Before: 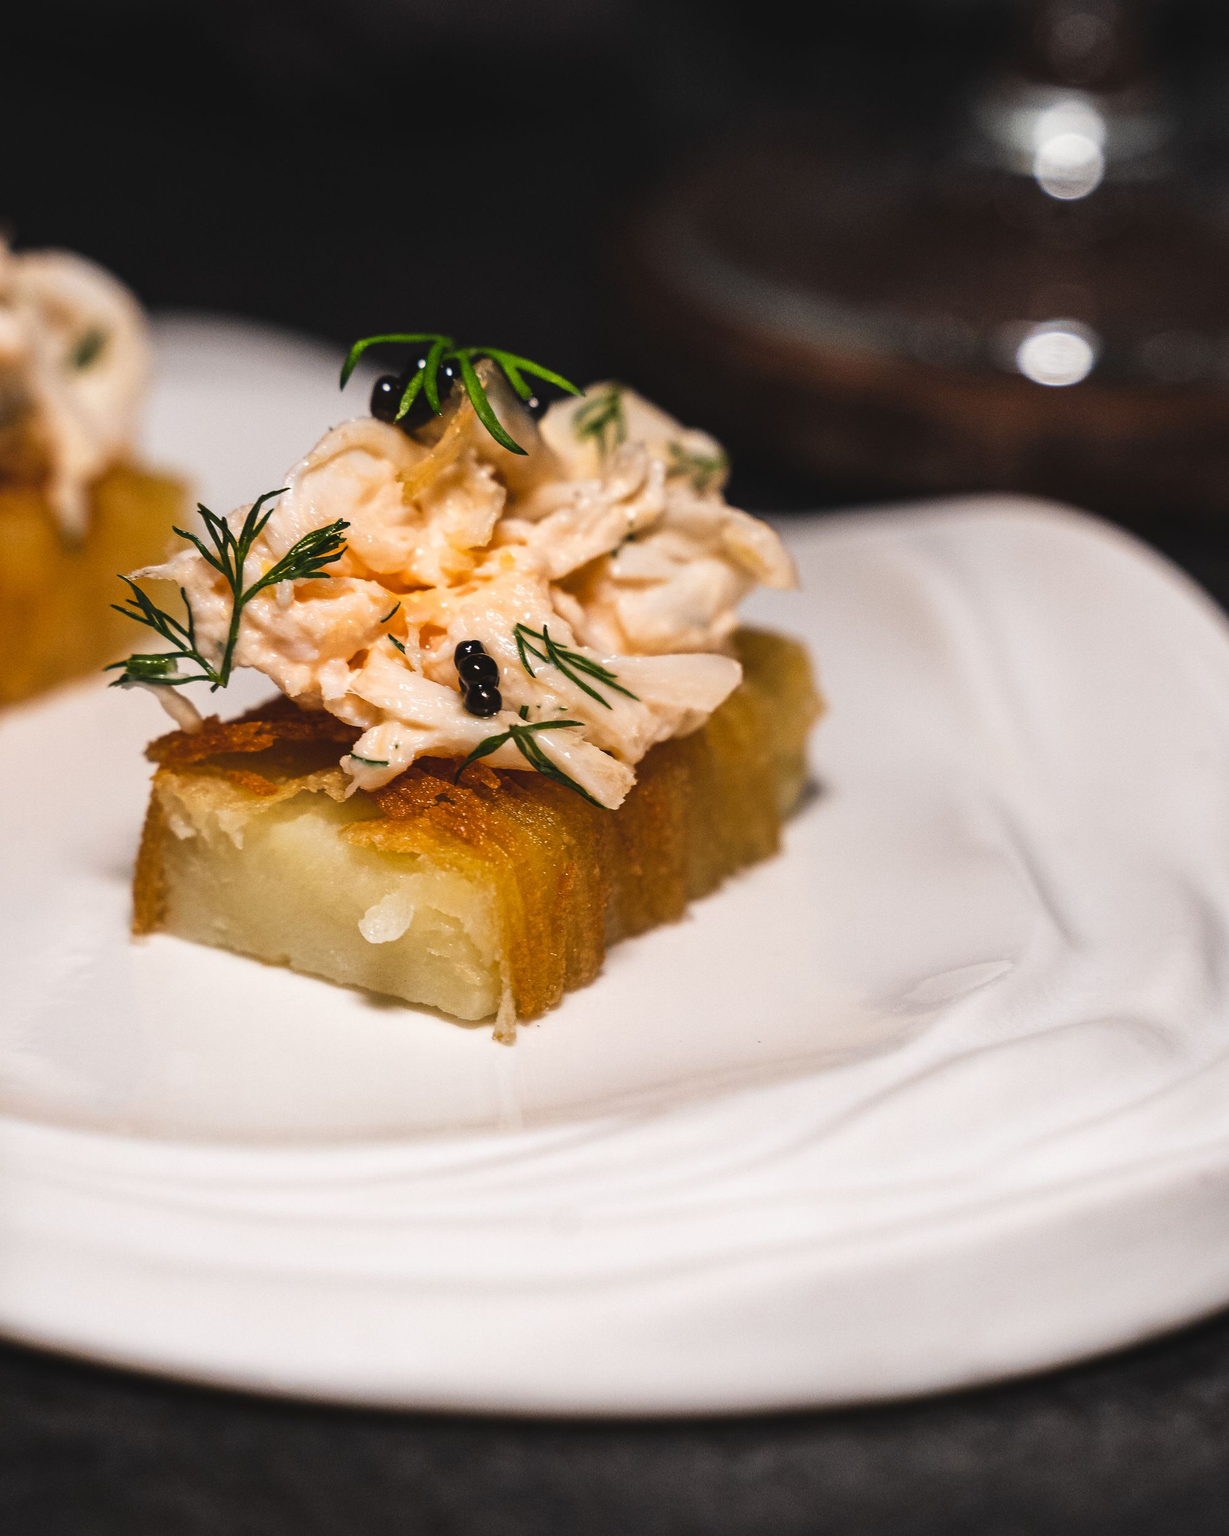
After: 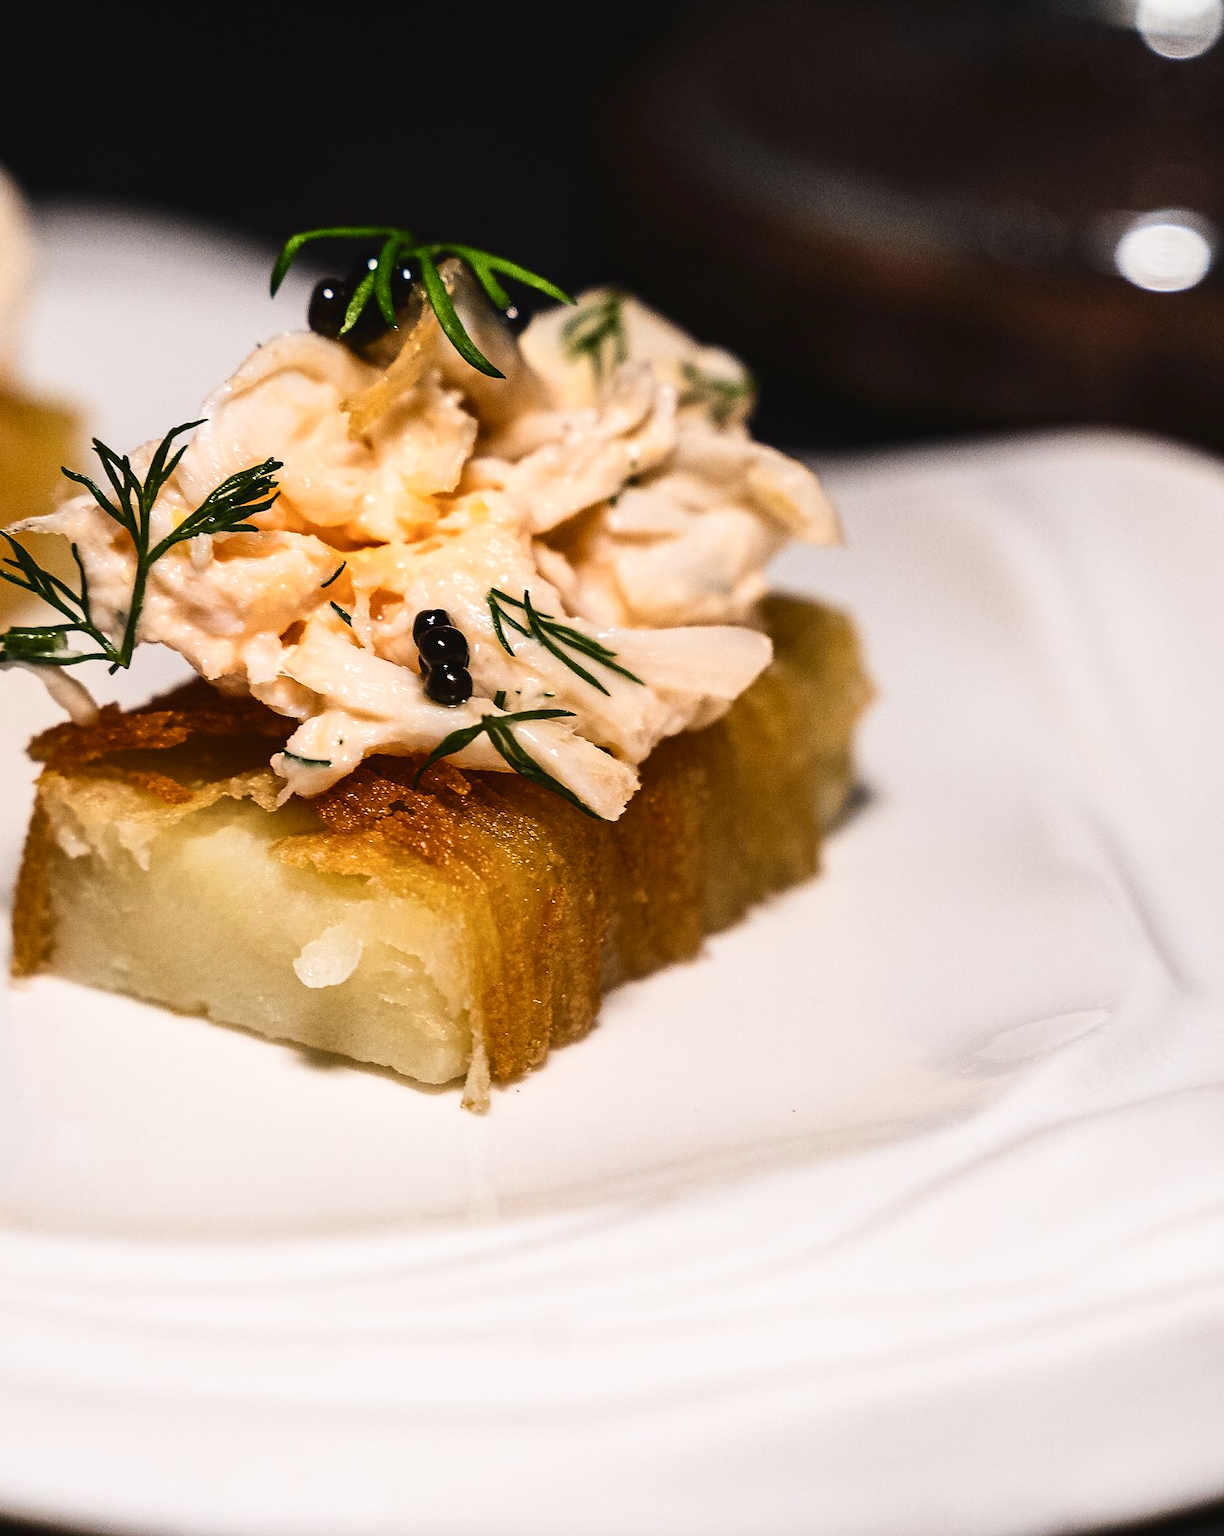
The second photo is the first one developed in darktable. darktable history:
sharpen: radius 1.569, amount 0.364, threshold 1.676
crop and rotate: left 10.09%, top 9.963%, right 10.102%, bottom 9.951%
contrast brightness saturation: contrast 0.217
